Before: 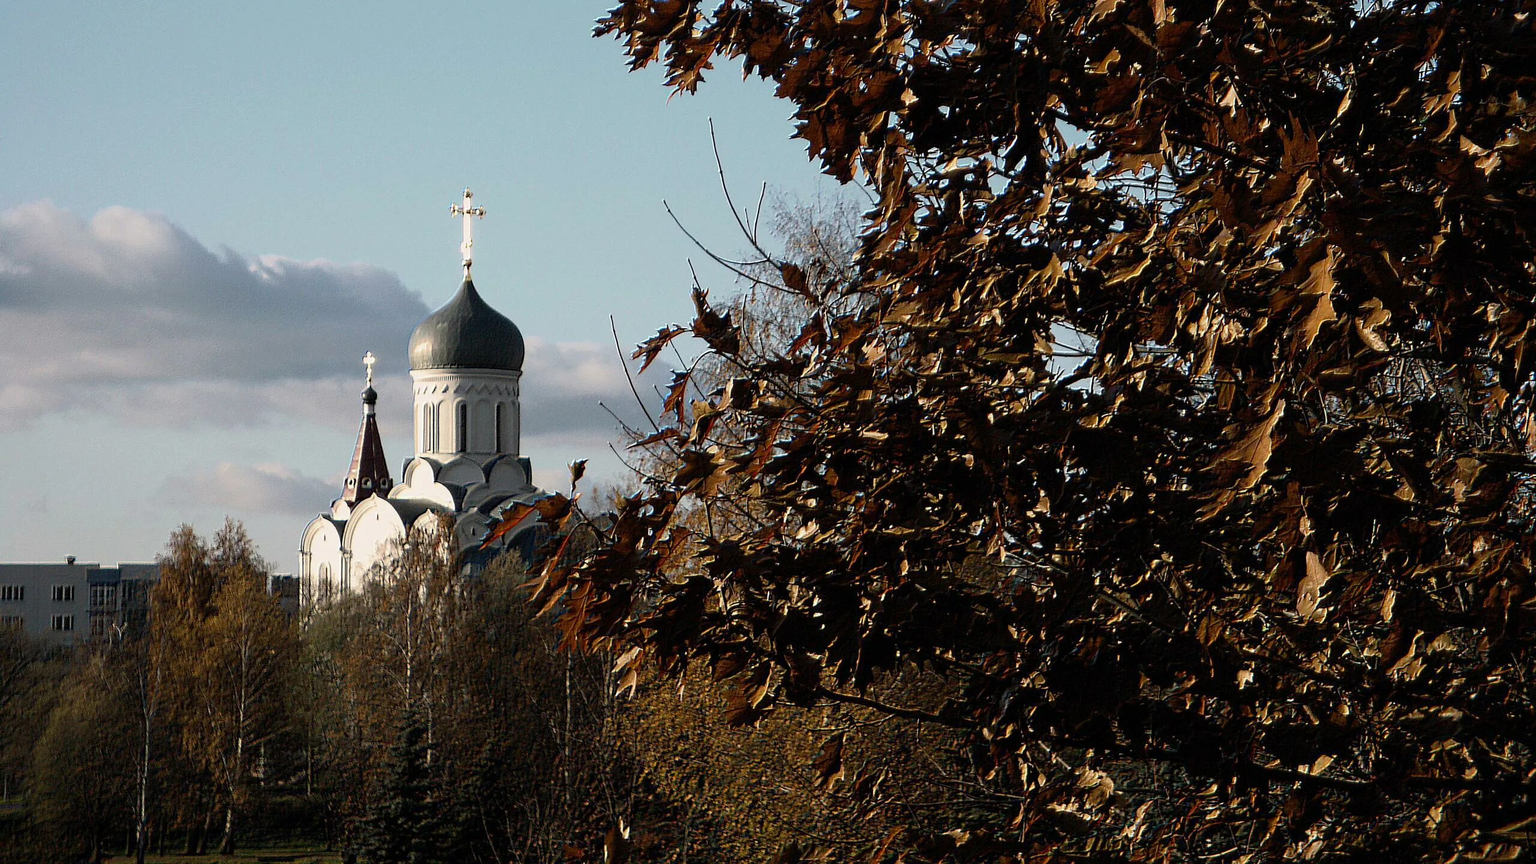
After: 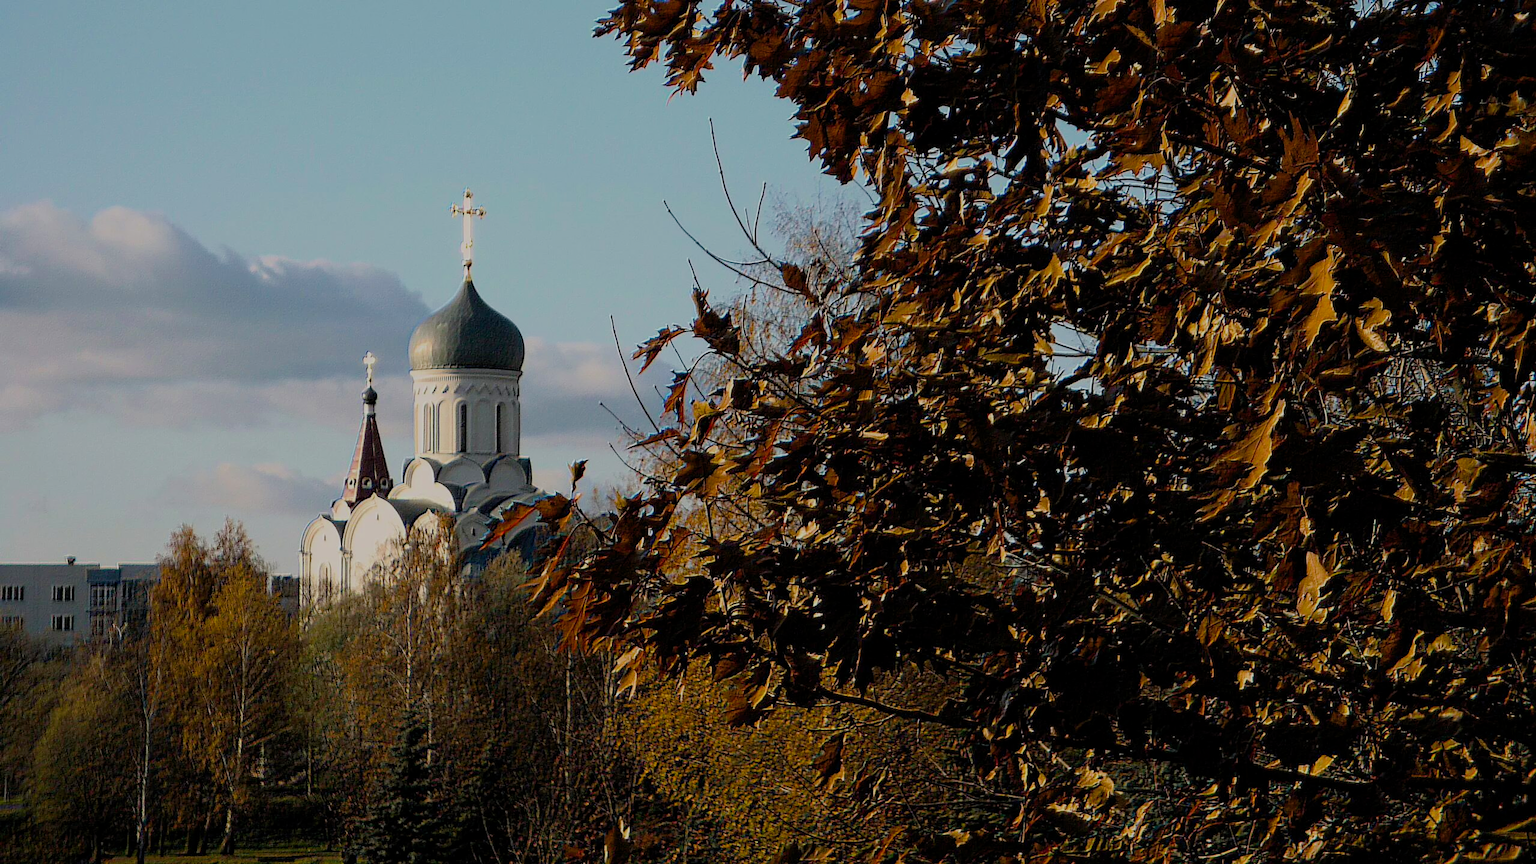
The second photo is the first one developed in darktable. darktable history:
color balance rgb: linear chroma grading › global chroma 14.929%, perceptual saturation grading › global saturation 33.263%, global vibrance 12.799%
filmic rgb: middle gray luminance 4.09%, black relative exposure -13.1 EV, white relative exposure 5.01 EV, target black luminance 0%, hardness 5.18, latitude 59.48%, contrast 0.752, highlights saturation mix 4.64%, shadows ↔ highlights balance 26.04%
